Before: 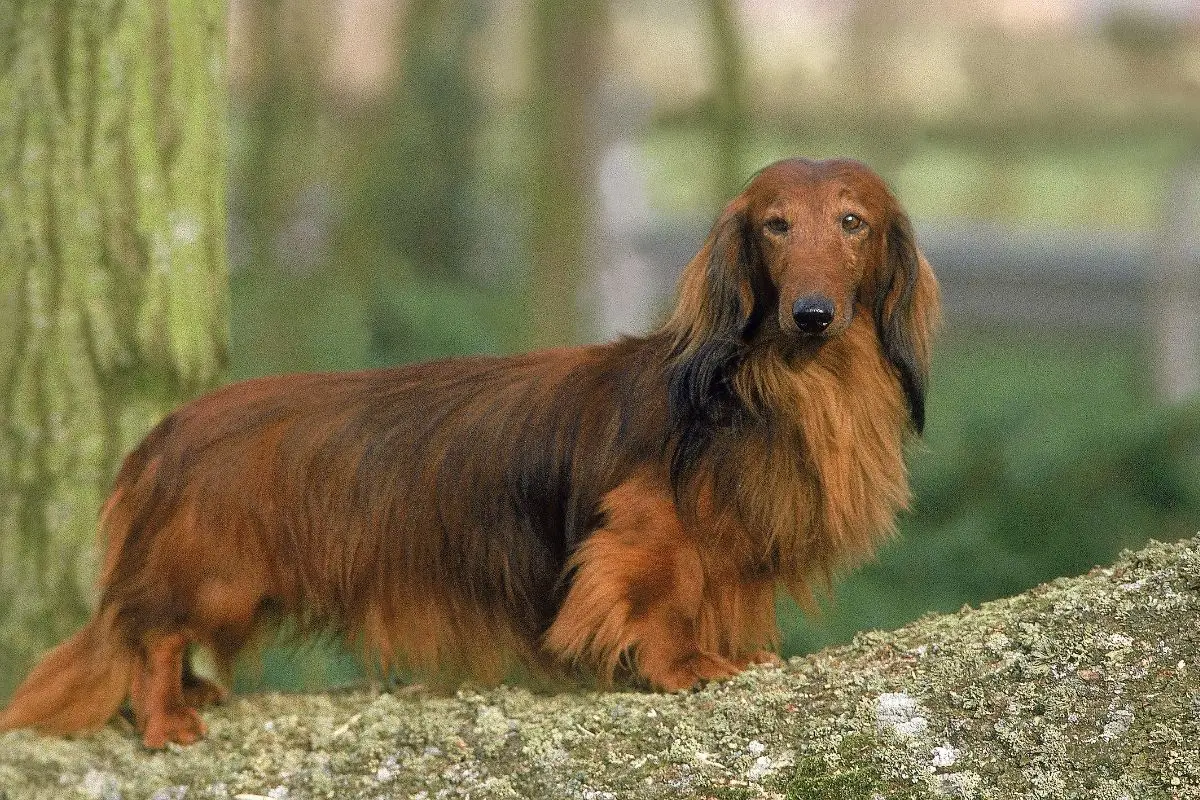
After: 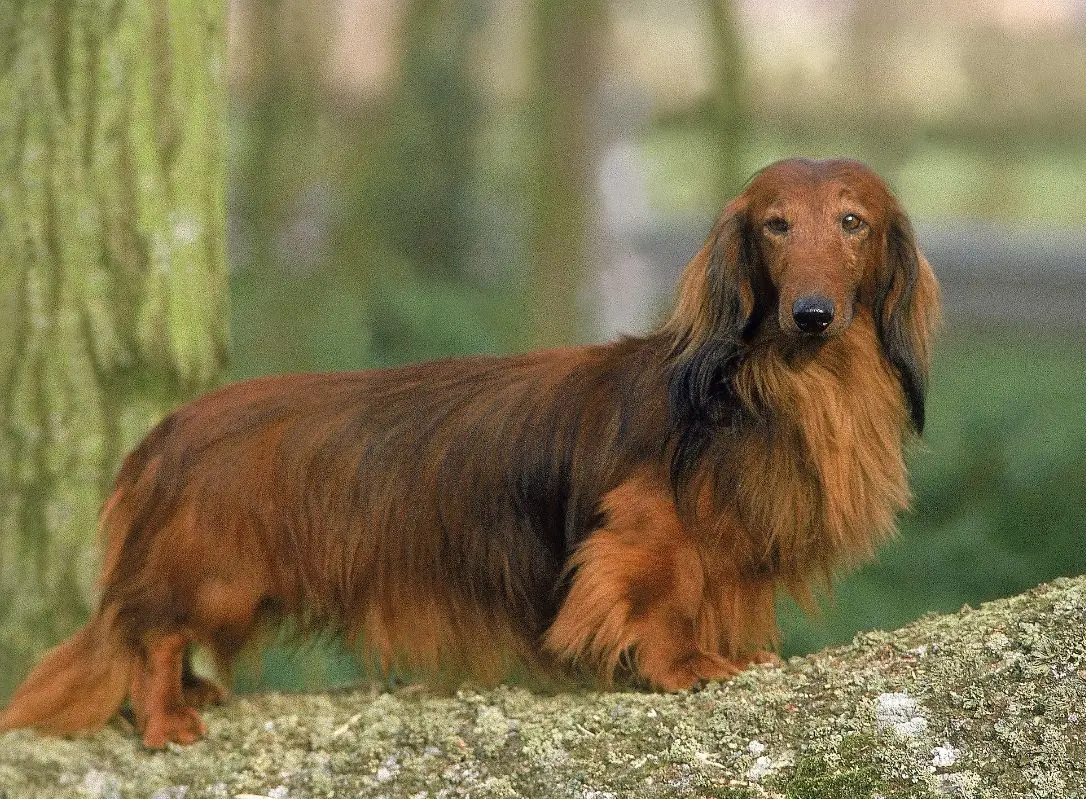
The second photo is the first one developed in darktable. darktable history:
crop: right 9.493%, bottom 0.048%
